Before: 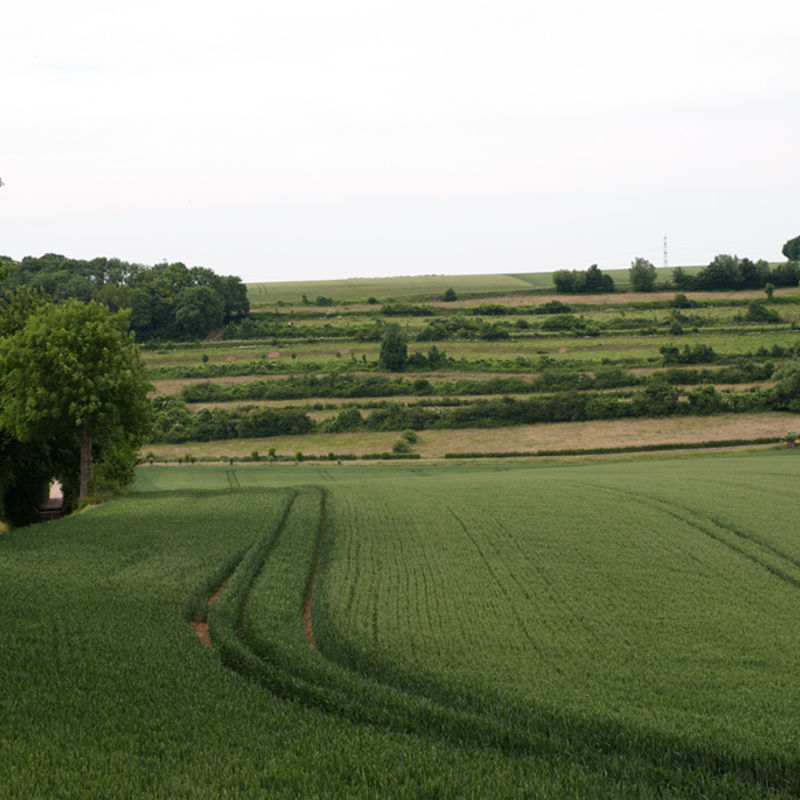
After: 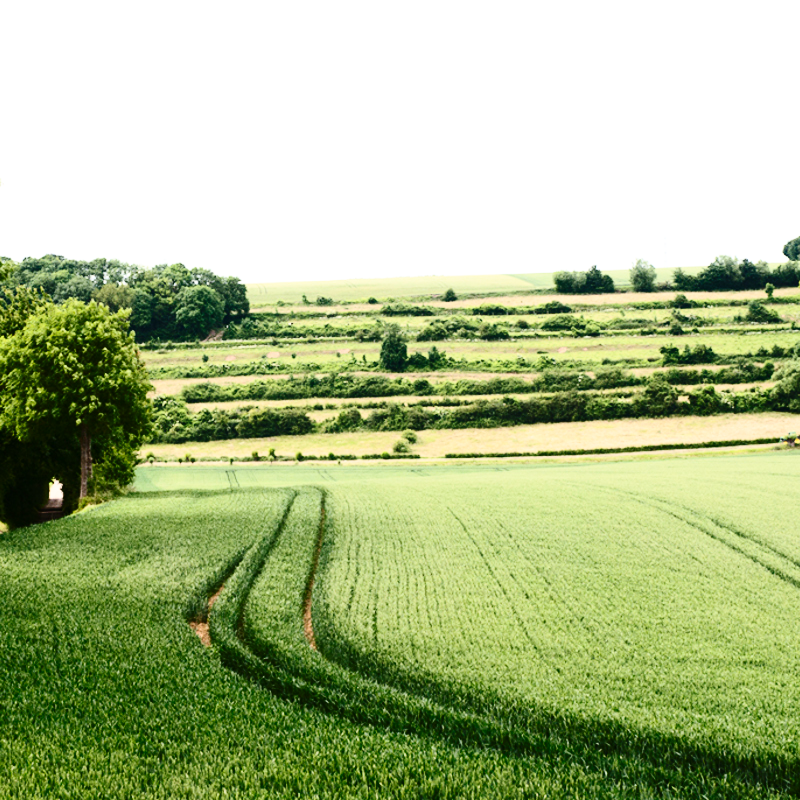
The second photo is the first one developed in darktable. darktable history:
contrast brightness saturation: contrast 0.39, brightness 0.1
base curve: curves: ch0 [(0, 0) (0.028, 0.03) (0.105, 0.232) (0.387, 0.748) (0.754, 0.968) (1, 1)], fusion 1, exposure shift 0.576, preserve colors none
